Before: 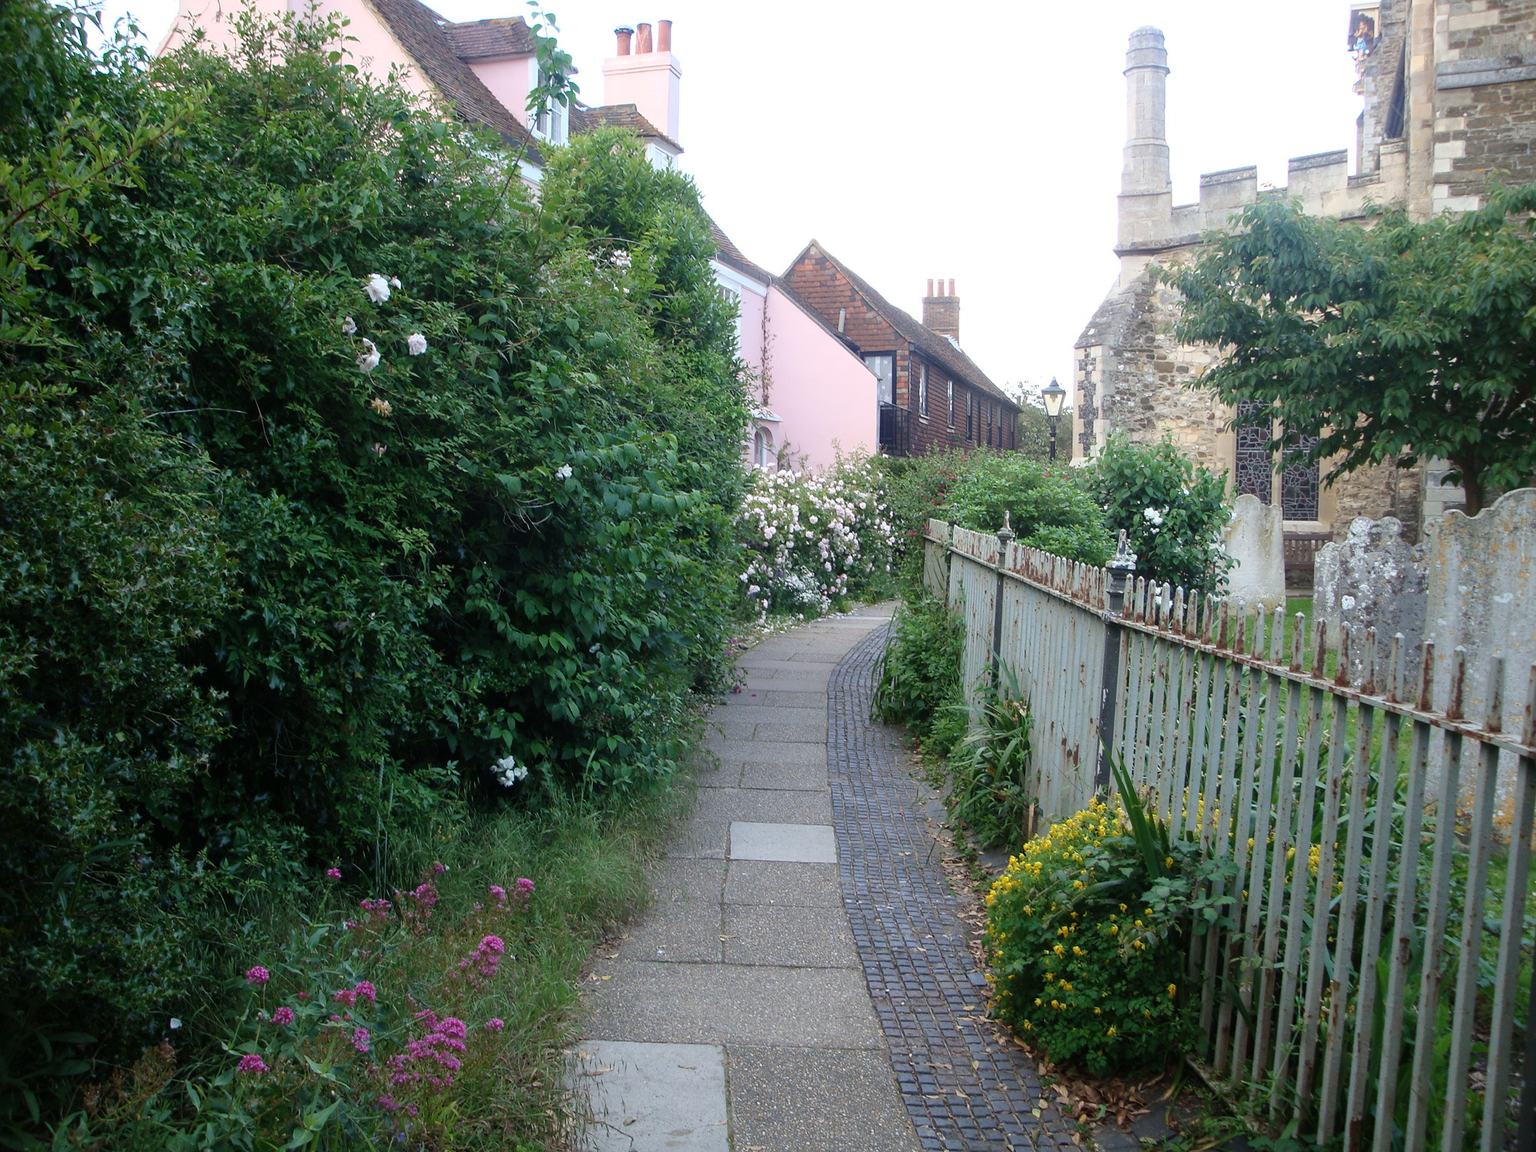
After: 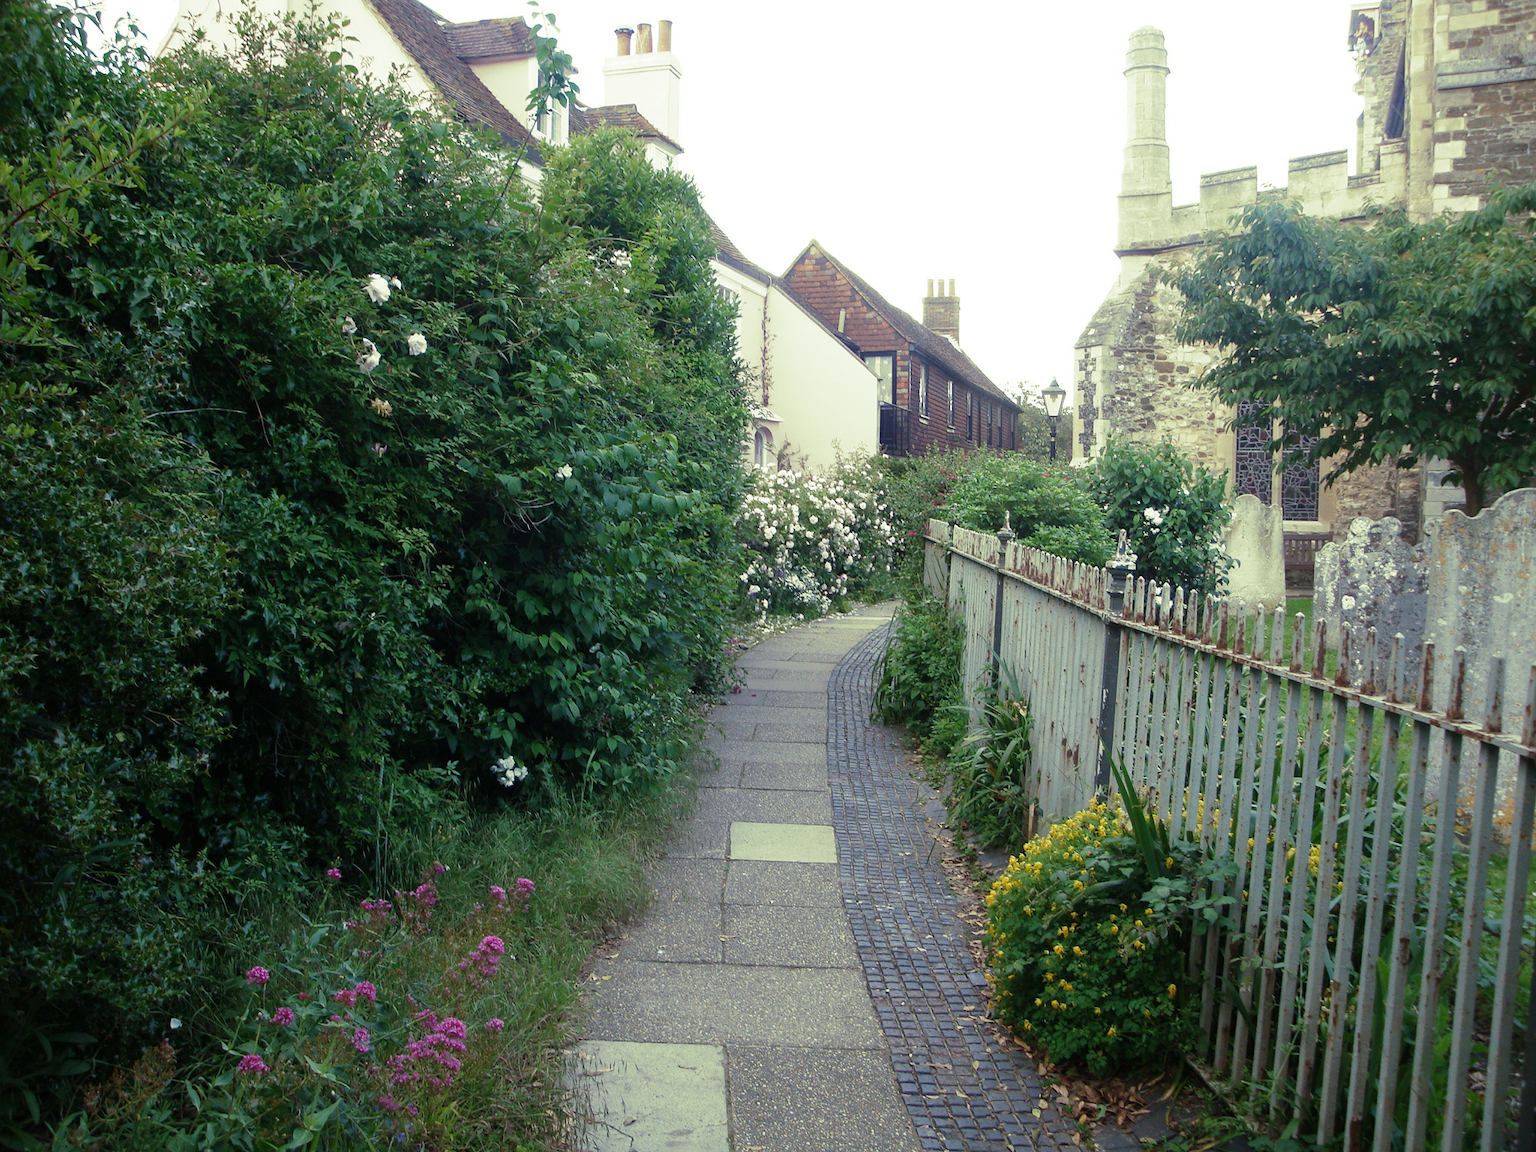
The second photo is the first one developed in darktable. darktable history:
split-toning: shadows › hue 290.82°, shadows › saturation 0.34, highlights › saturation 0.38, balance 0, compress 50%
